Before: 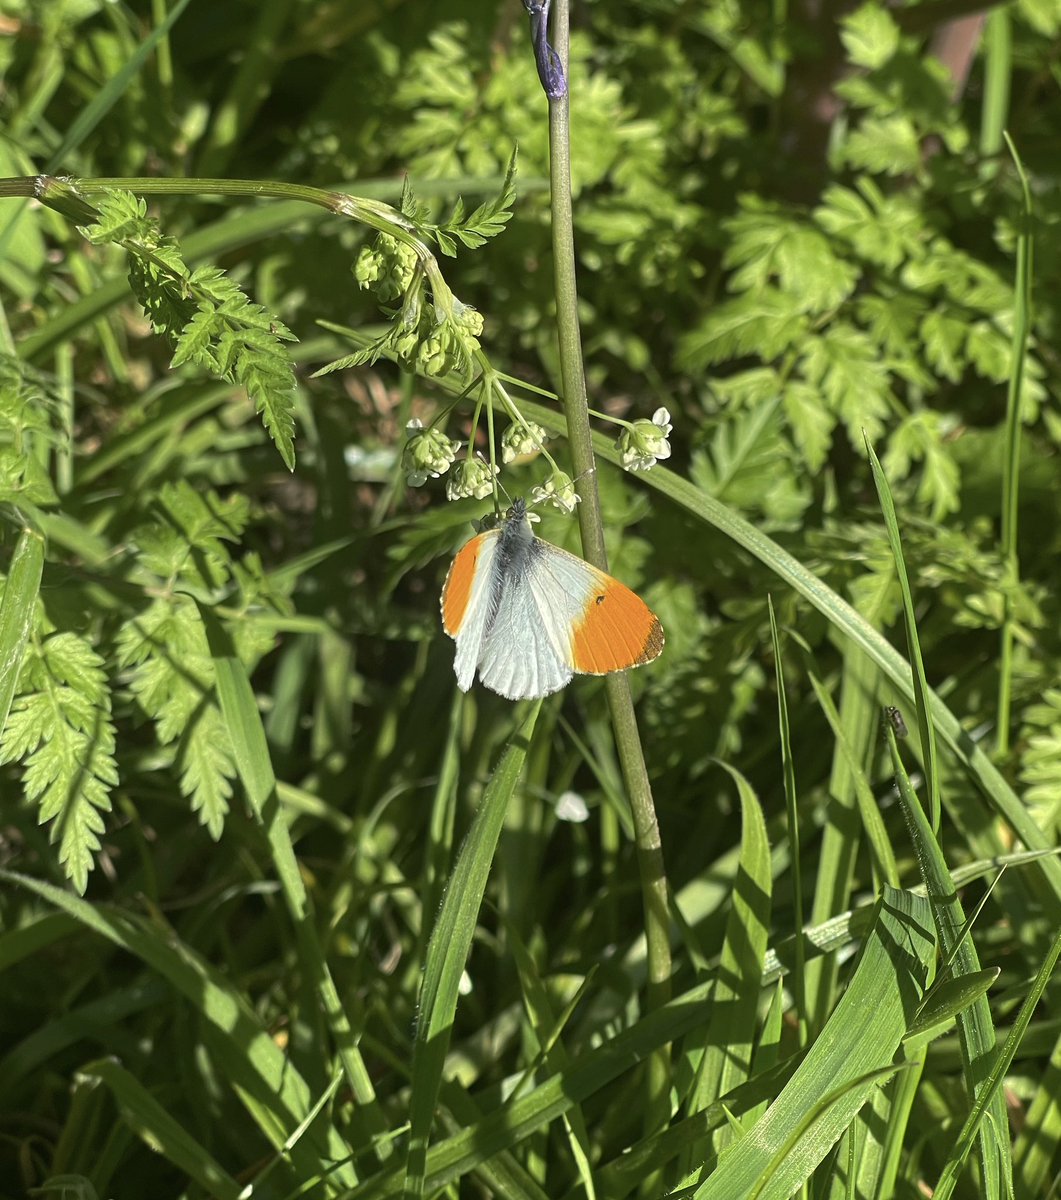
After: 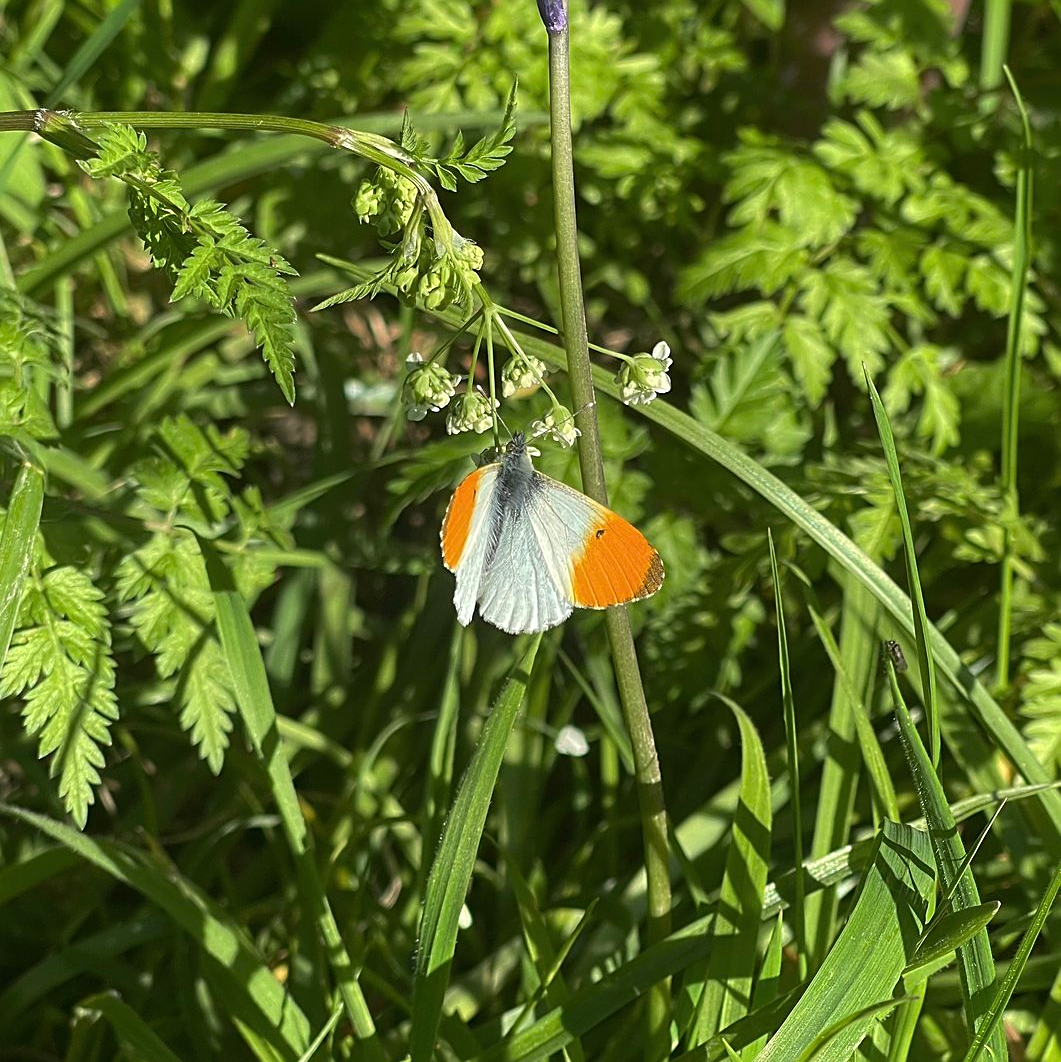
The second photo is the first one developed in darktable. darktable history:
crop and rotate: top 5.583%, bottom 5.901%
sharpen: on, module defaults
tone equalizer: on, module defaults
